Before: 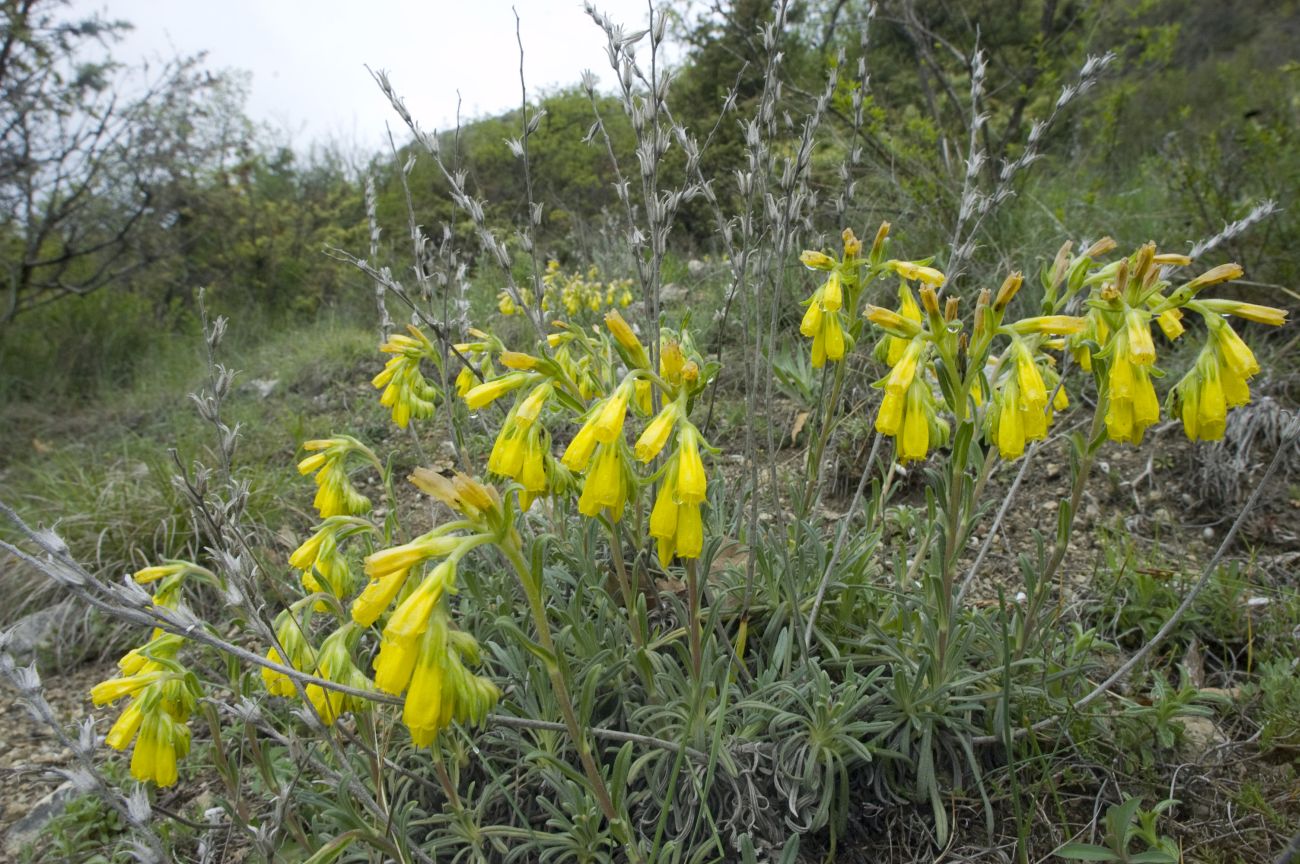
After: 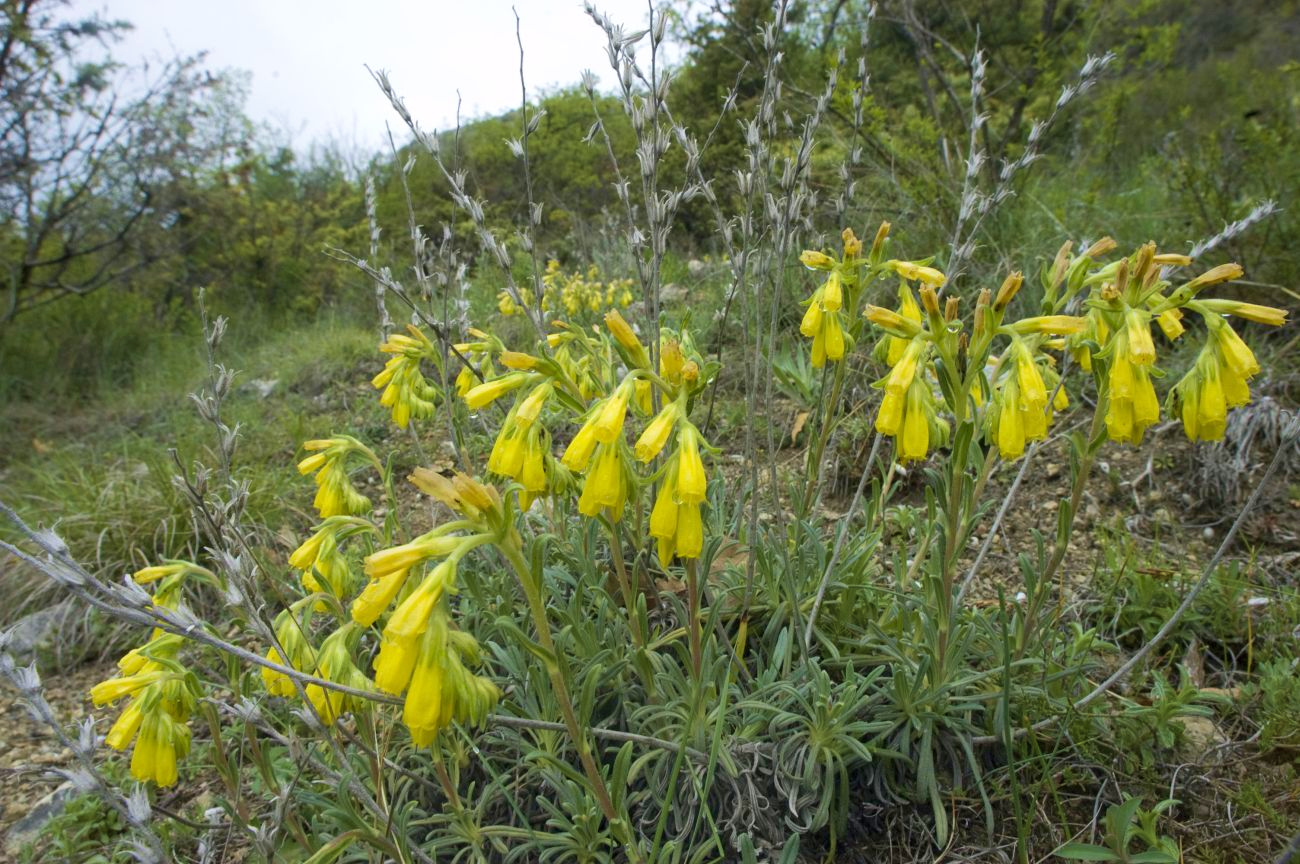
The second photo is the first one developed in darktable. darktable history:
velvia: strength 49.84%
